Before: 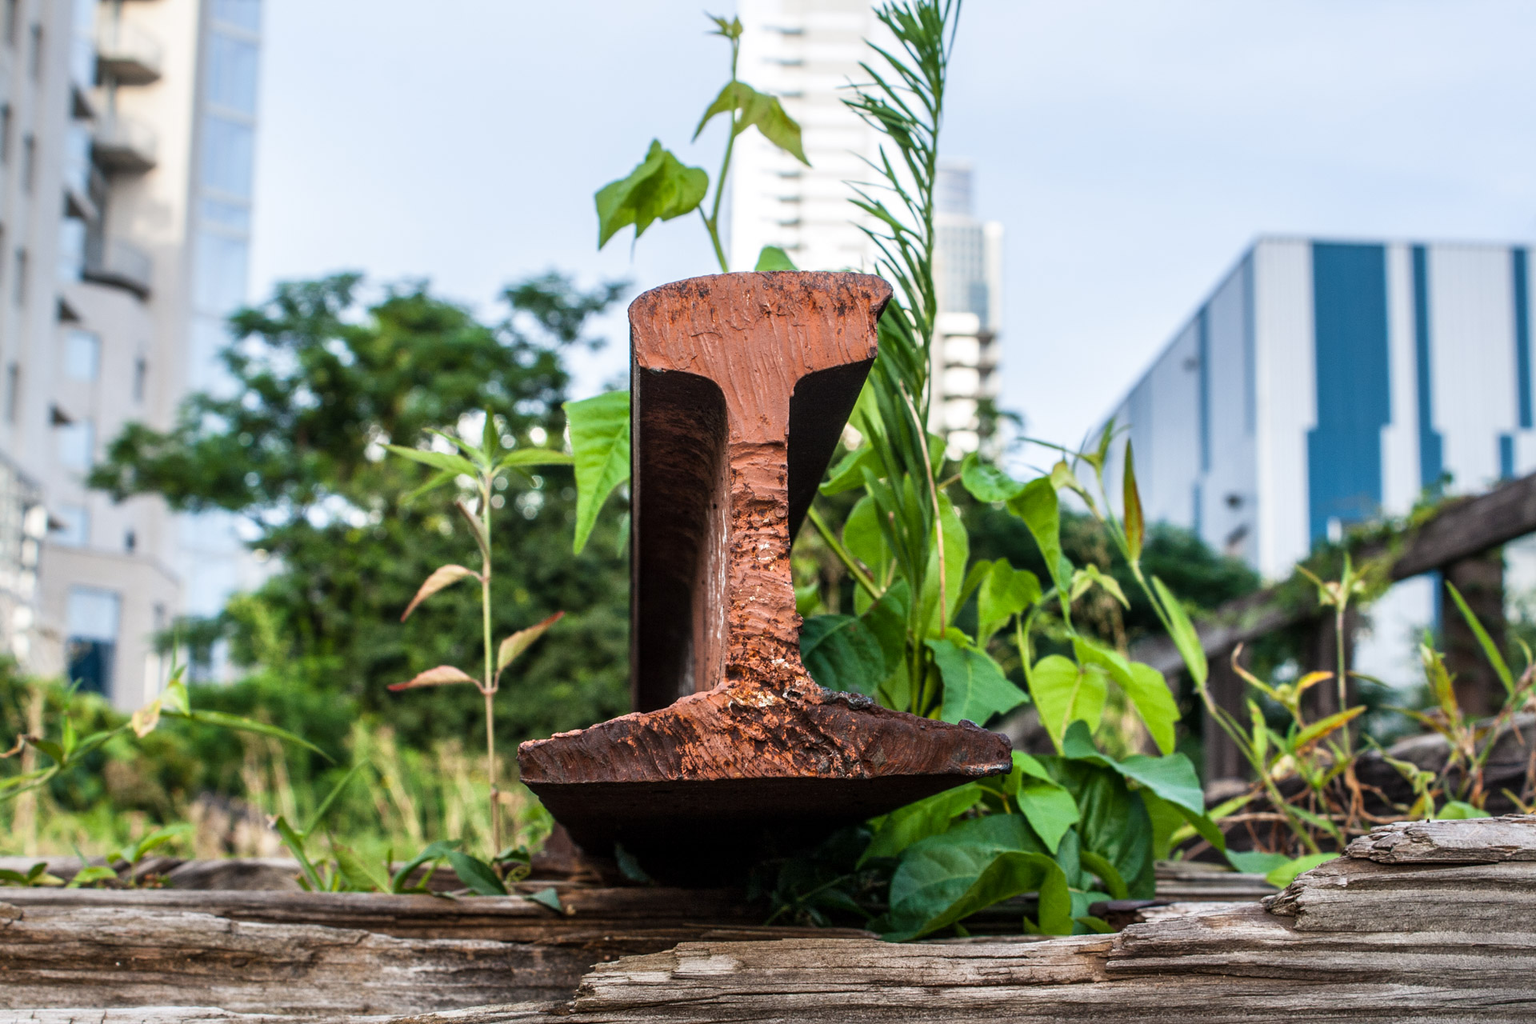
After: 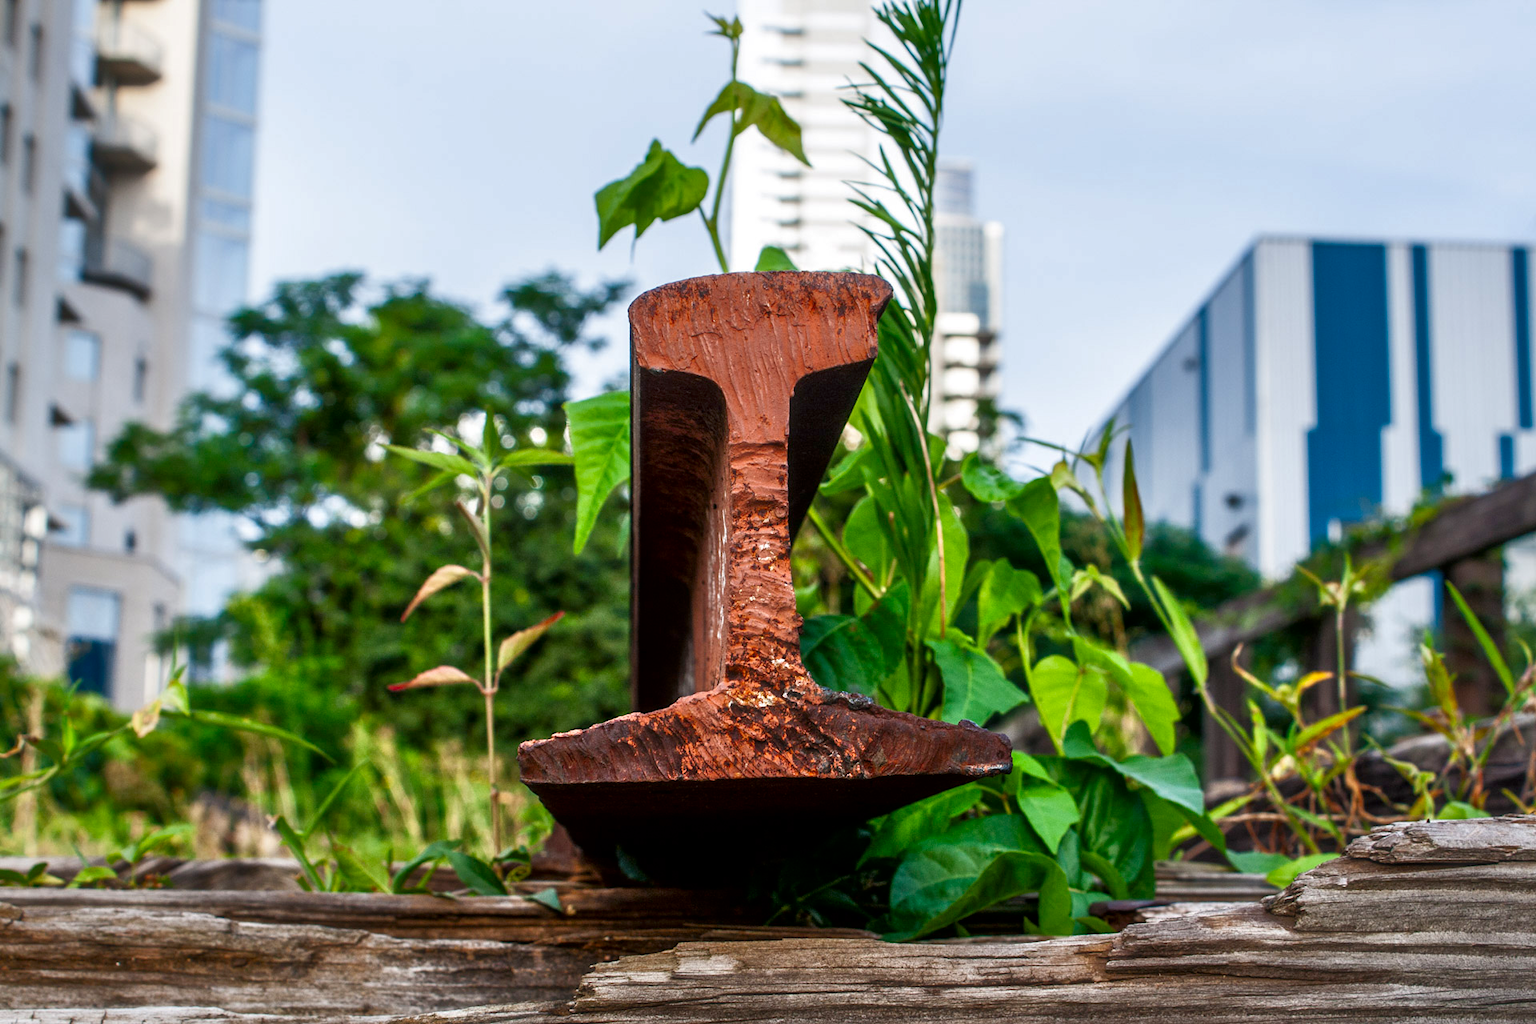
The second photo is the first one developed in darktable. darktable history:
tone equalizer: -7 EV 0.151 EV, -6 EV 0.574 EV, -5 EV 1.17 EV, -4 EV 1.32 EV, -3 EV 1.12 EV, -2 EV 0.6 EV, -1 EV 0.151 EV
haze removal: strength -0.047, compatibility mode true, adaptive false
contrast brightness saturation: brightness -0.249, saturation 0.197
